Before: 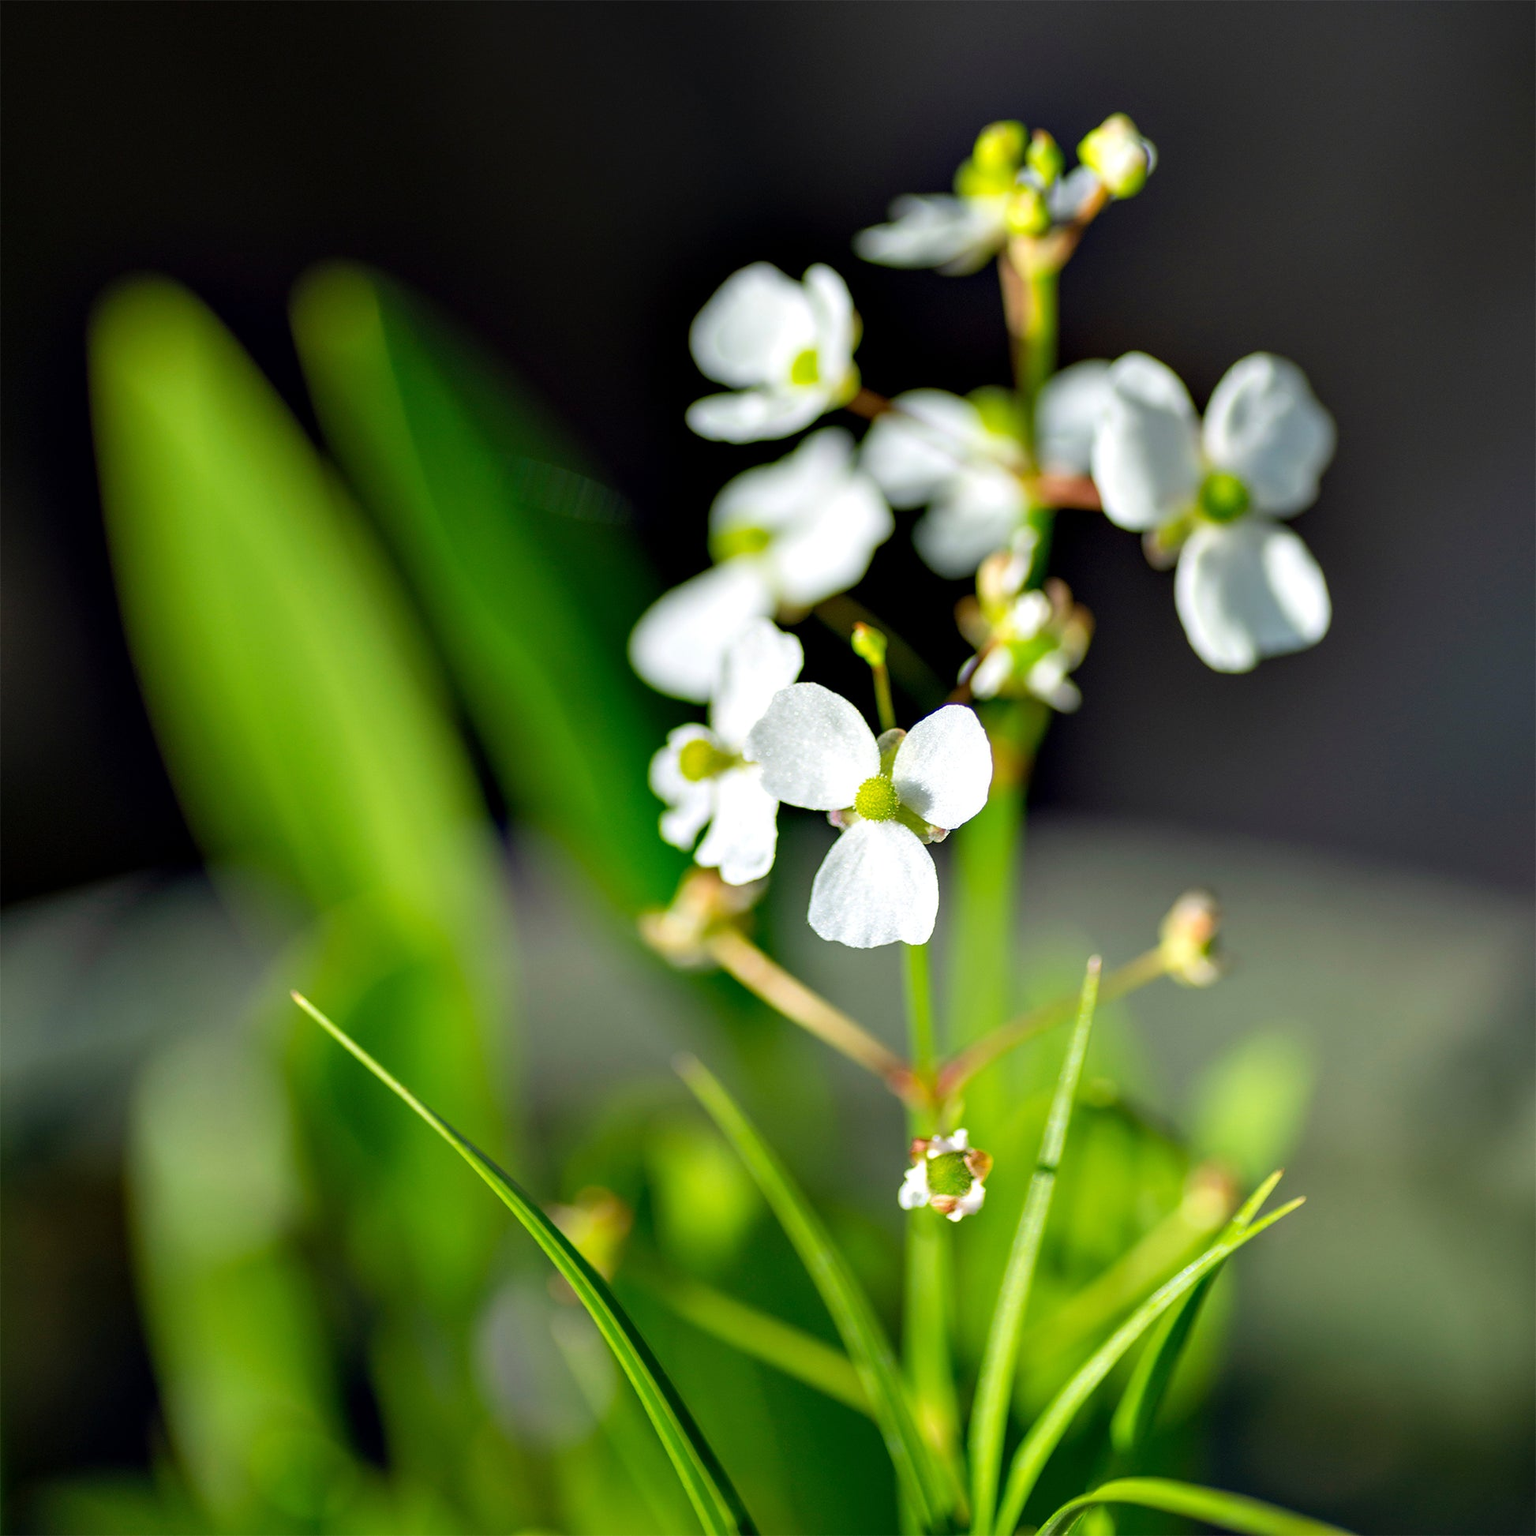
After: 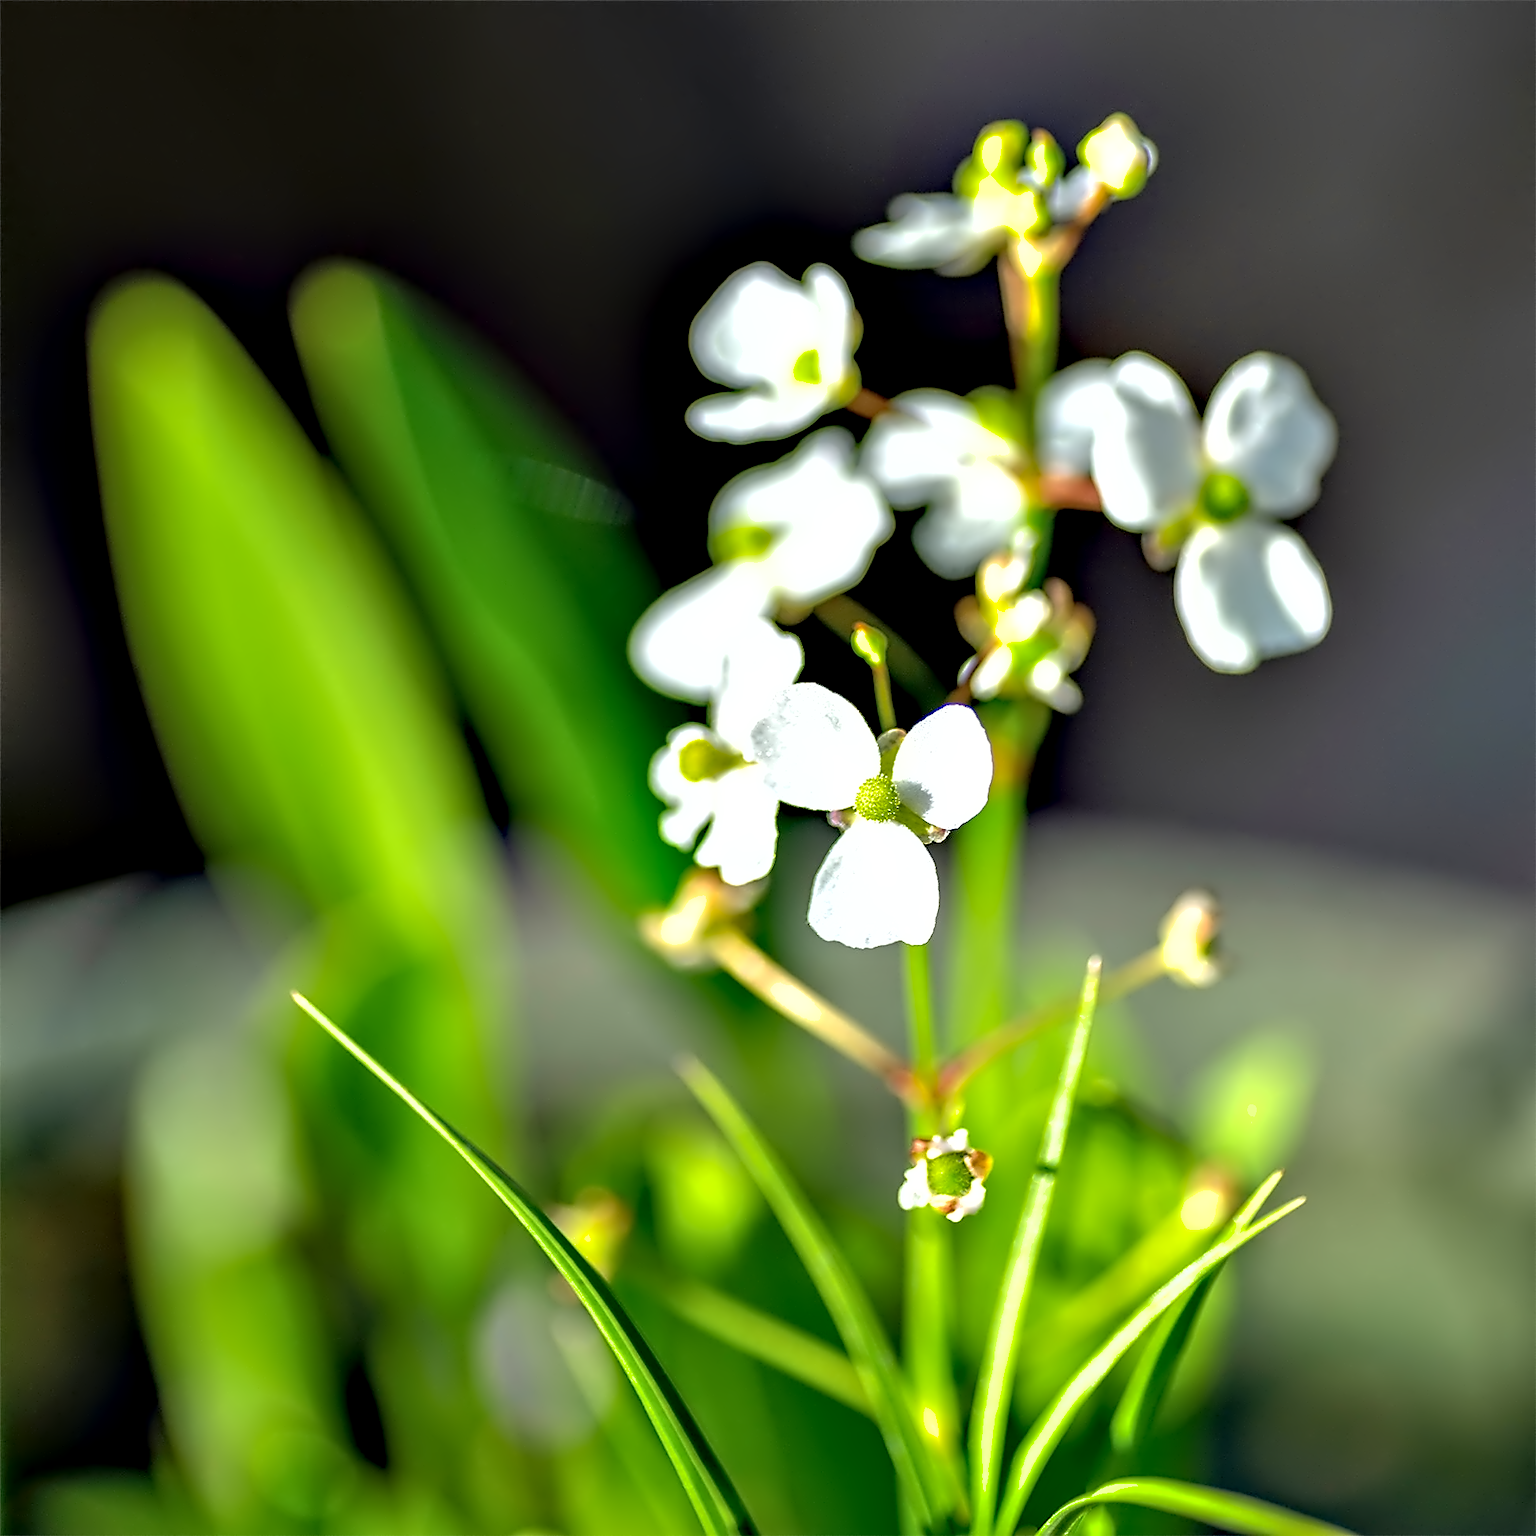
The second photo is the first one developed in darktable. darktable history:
shadows and highlights: on, module defaults
contrast equalizer: octaves 7, y [[0.5, 0.542, 0.583, 0.625, 0.667, 0.708], [0.5 ×6], [0.5 ×6], [0, 0.033, 0.067, 0.1, 0.133, 0.167], [0, 0.05, 0.1, 0.15, 0.2, 0.25]], mix 0.799
exposure: black level correction 0.001, exposure 0.498 EV, compensate exposure bias true, compensate highlight preservation false
sharpen: amount 0.492
